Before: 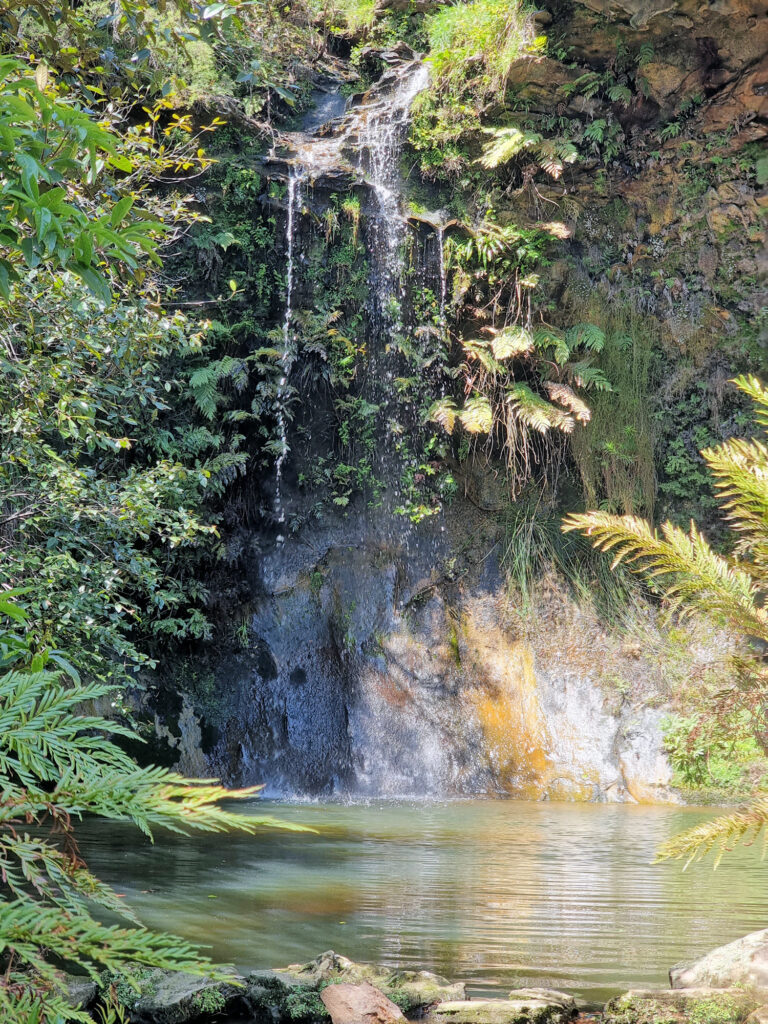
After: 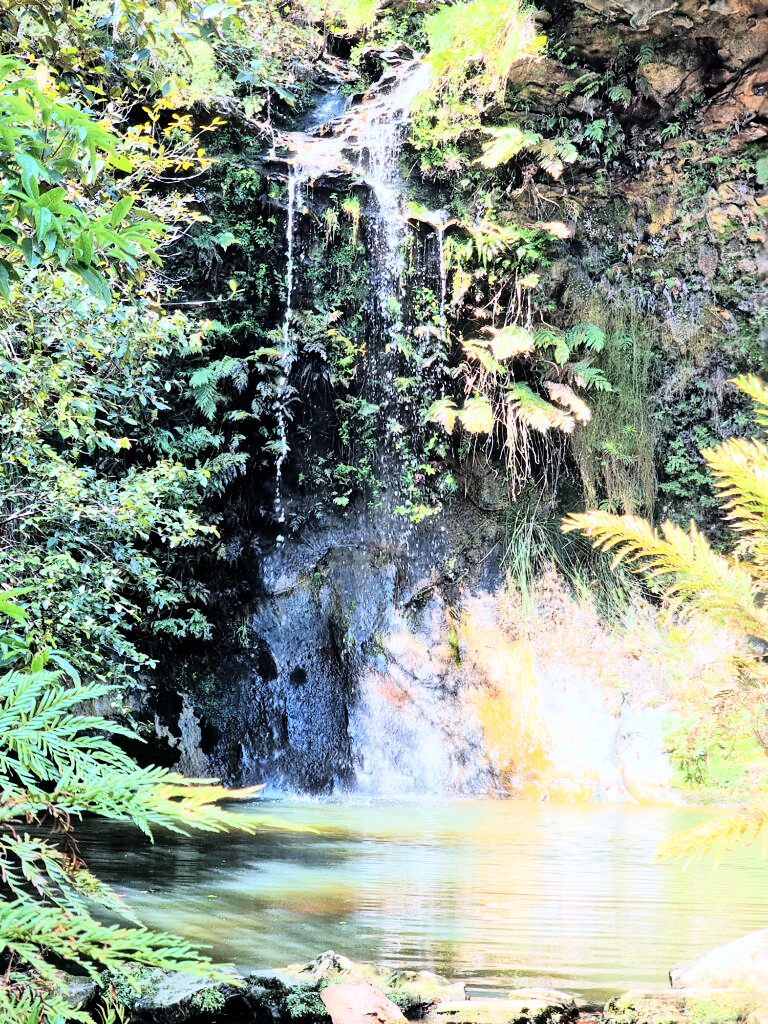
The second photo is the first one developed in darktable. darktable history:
rgb curve: curves: ch0 [(0, 0) (0.21, 0.15) (0.24, 0.21) (0.5, 0.75) (0.75, 0.96) (0.89, 0.99) (1, 1)]; ch1 [(0, 0.02) (0.21, 0.13) (0.25, 0.2) (0.5, 0.67) (0.75, 0.9) (0.89, 0.97) (1, 1)]; ch2 [(0, 0.02) (0.21, 0.13) (0.25, 0.2) (0.5, 0.67) (0.75, 0.9) (0.89, 0.97) (1, 1)], compensate middle gray true
color correction: highlights a* -0.772, highlights b* -8.92
